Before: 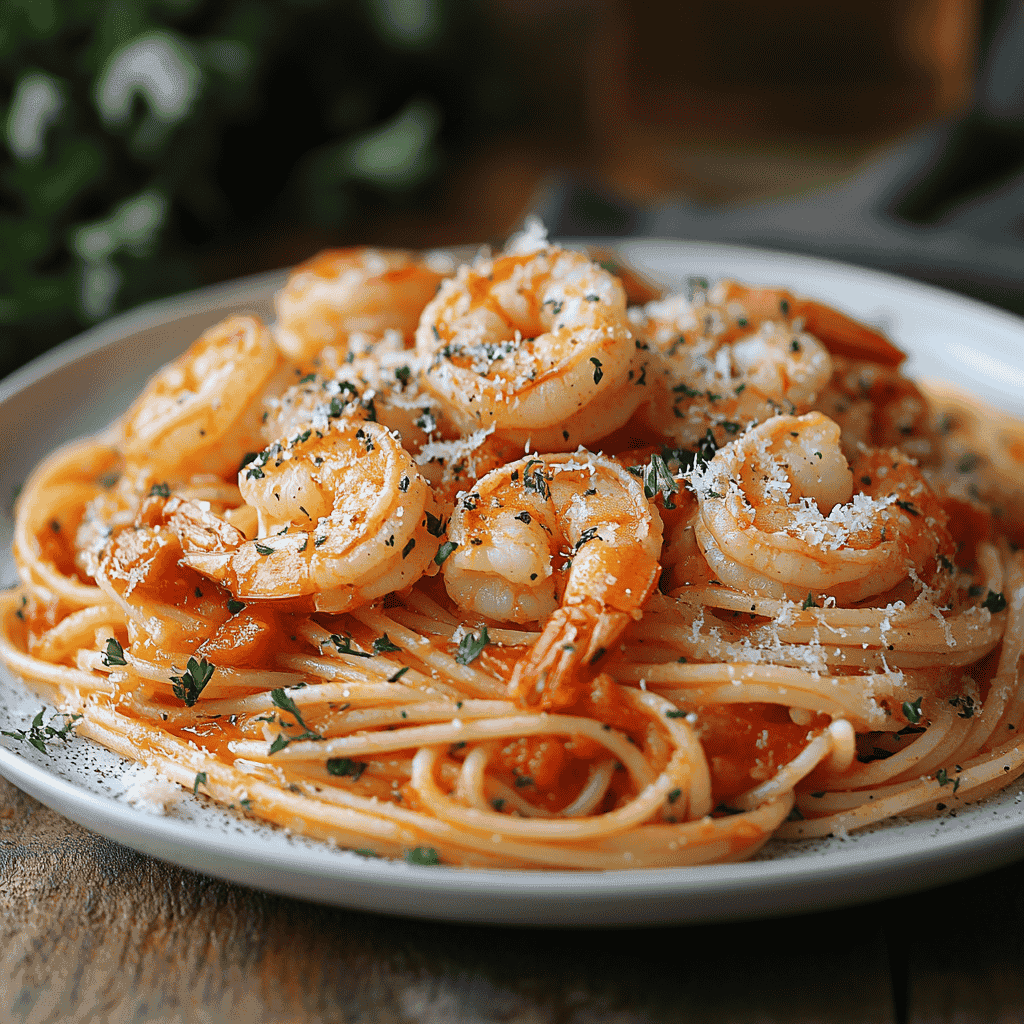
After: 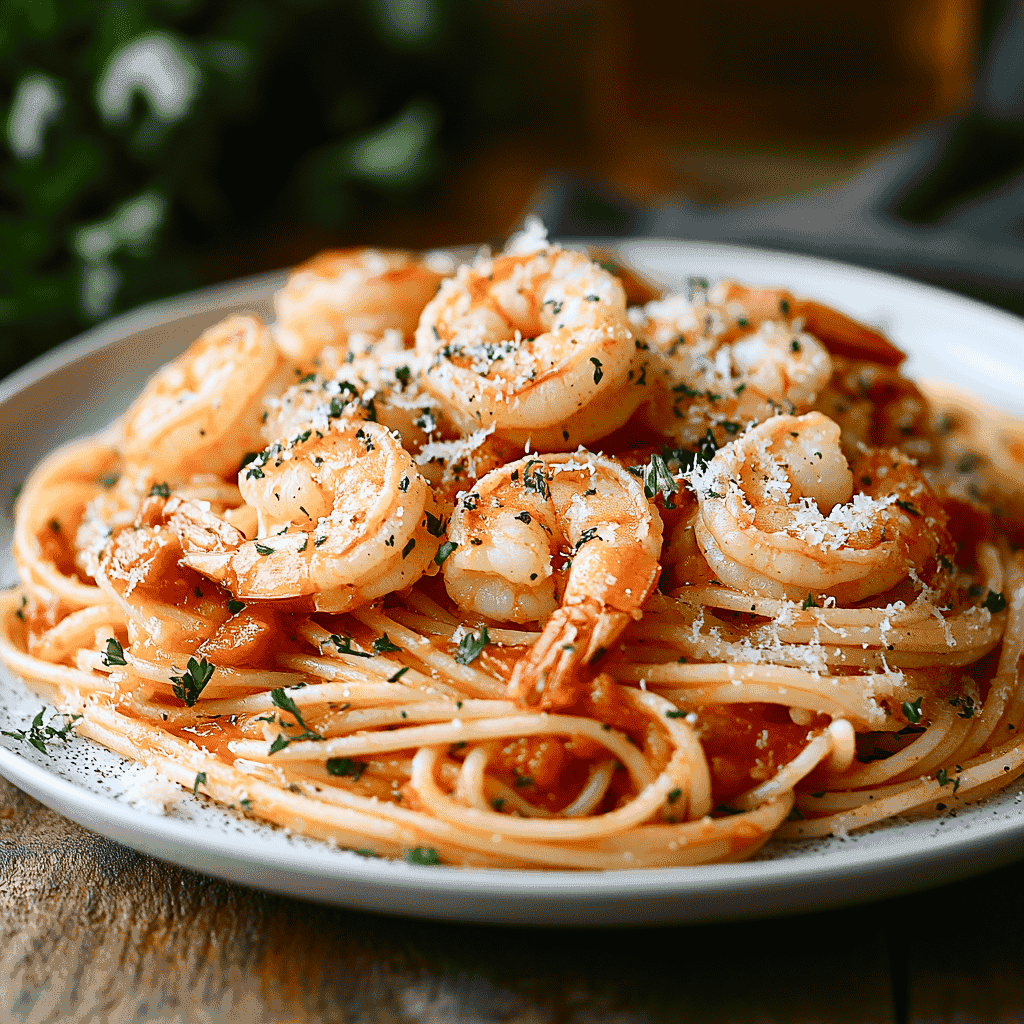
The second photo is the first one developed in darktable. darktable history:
color balance rgb: perceptual saturation grading › global saturation 20%, perceptual saturation grading › highlights -50.532%, perceptual saturation grading › shadows 30.228%, global vibrance 20%
contrast brightness saturation: contrast 0.244, brightness 0.088
